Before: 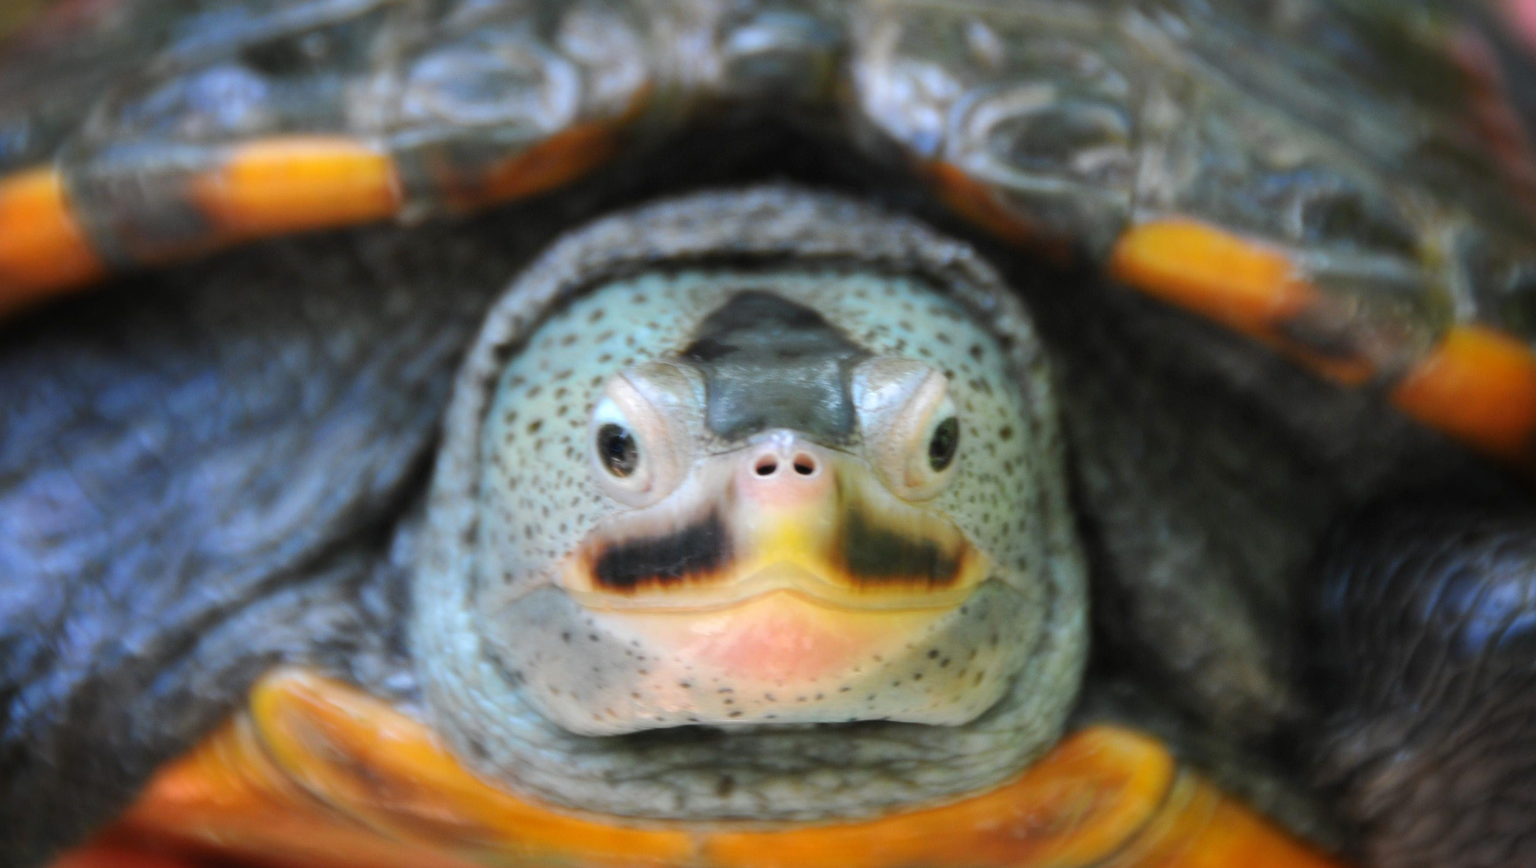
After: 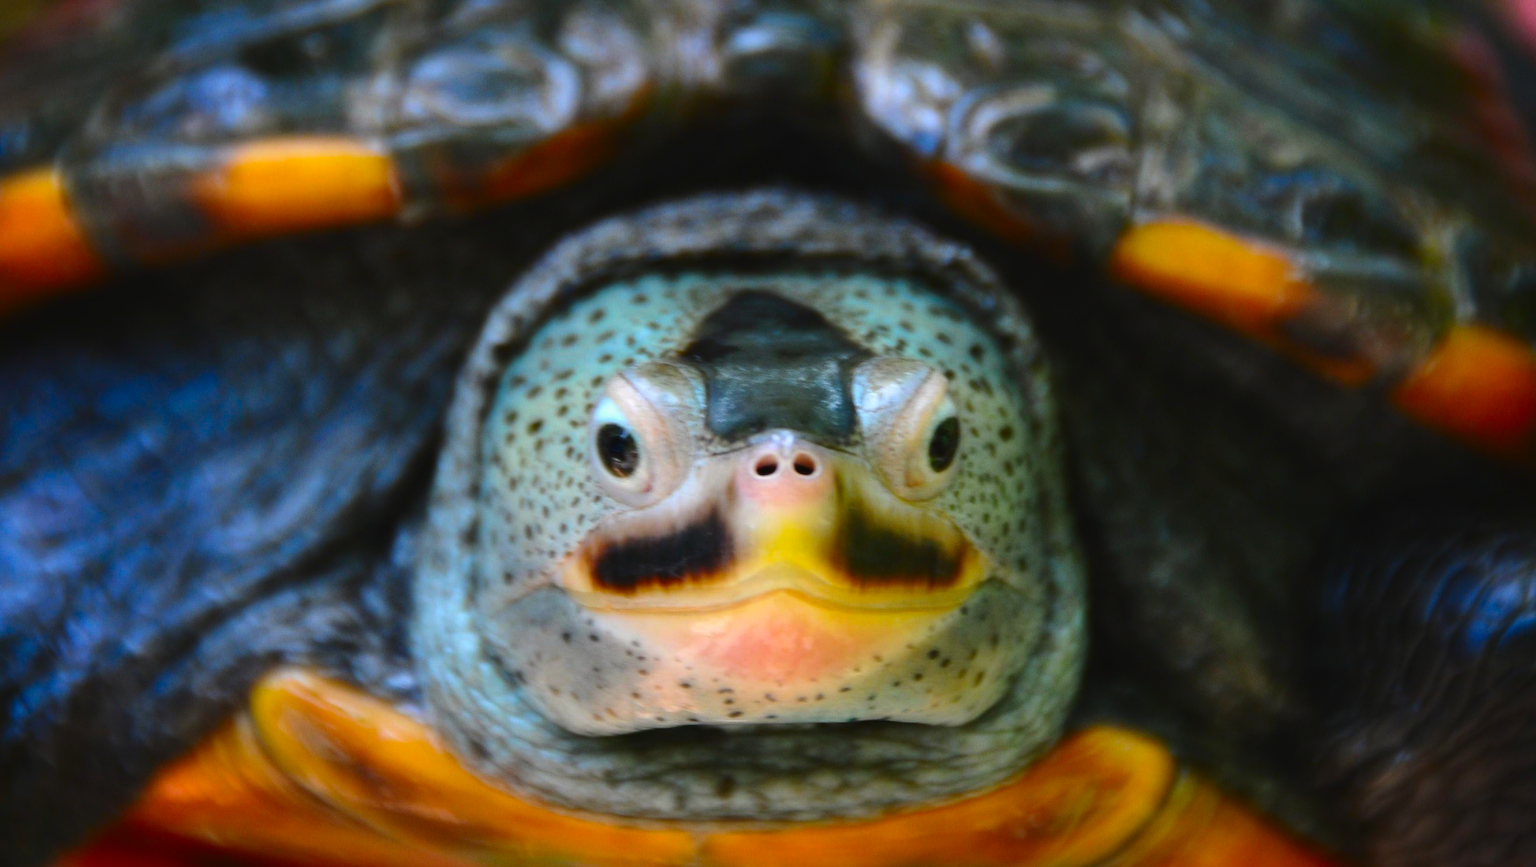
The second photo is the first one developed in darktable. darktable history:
haze removal: adaptive false
exposure: black level correction -0.013, exposure -0.189 EV, compensate exposure bias true, compensate highlight preservation false
contrast brightness saturation: contrast 0.185, brightness -0.111, saturation 0.214
color balance rgb: global offset › luminance -0.242%, perceptual saturation grading › global saturation 0.521%, global vibrance 23.69%
